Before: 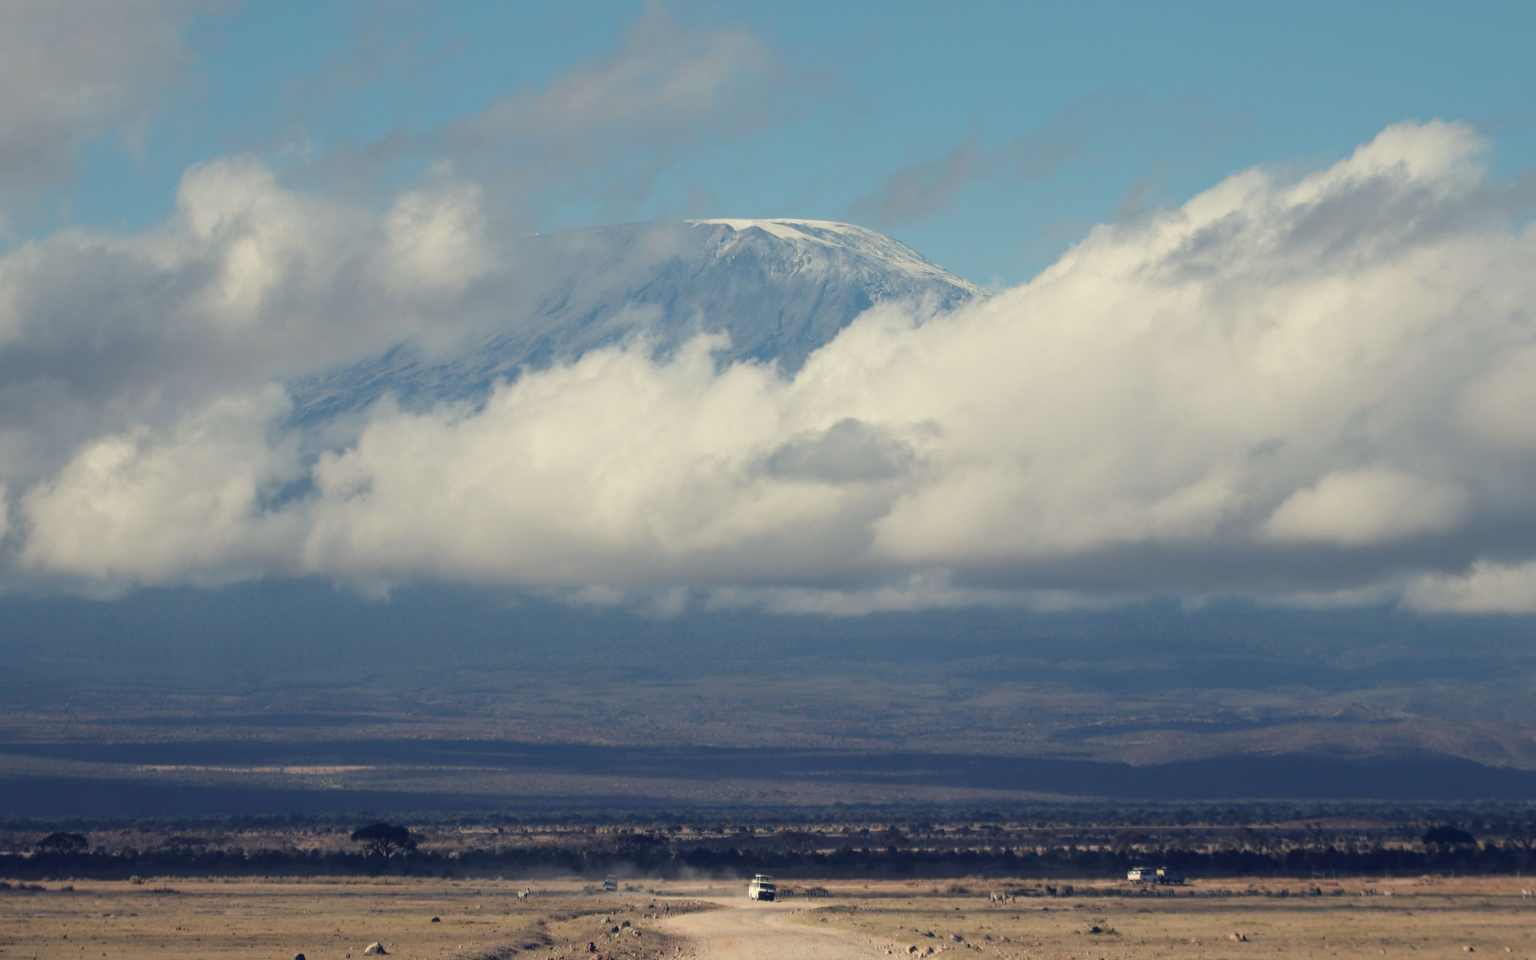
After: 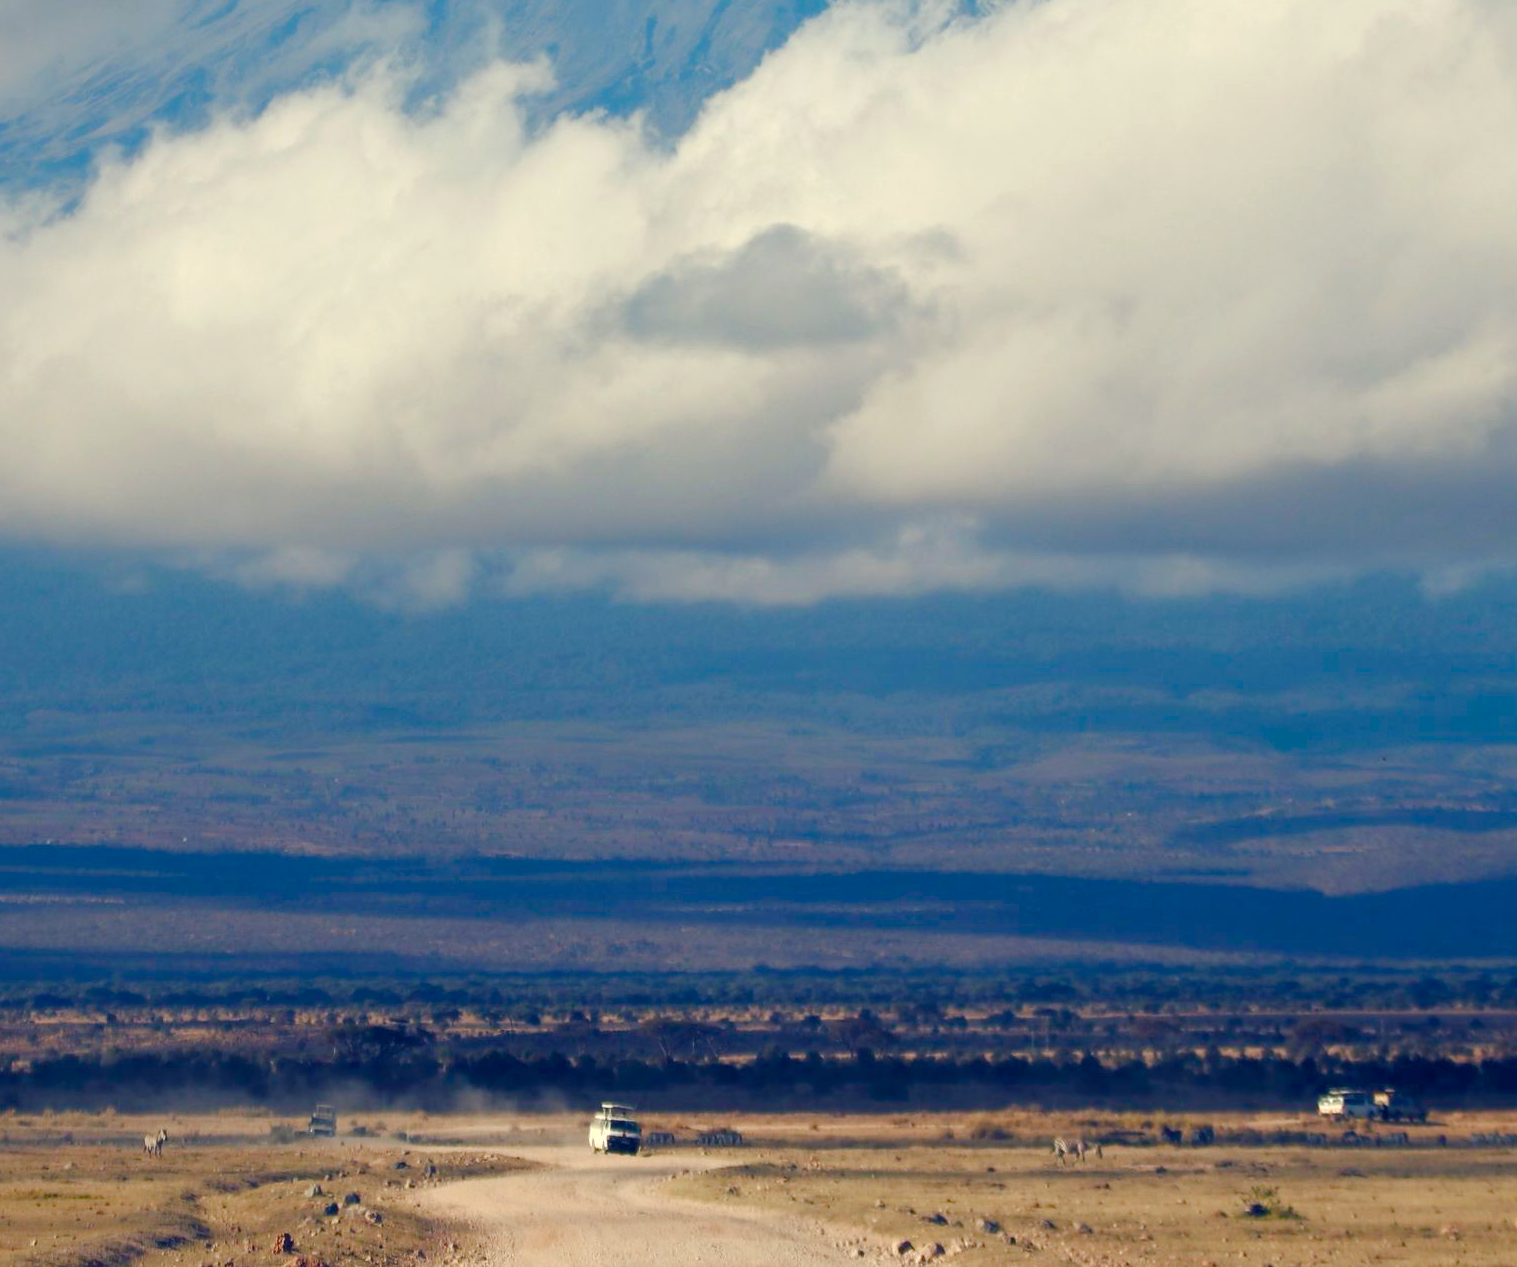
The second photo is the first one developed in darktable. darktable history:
exposure: exposure 0.214 EV, compensate highlight preservation false
crop and rotate: left 28.866%, top 31.403%, right 19.826%
color balance rgb: linear chroma grading › global chroma 14.77%, perceptual saturation grading › global saturation 24.611%, perceptual saturation grading › highlights -51.058%, perceptual saturation grading › mid-tones 19.333%, perceptual saturation grading › shadows 60.869%, global vibrance 20%
